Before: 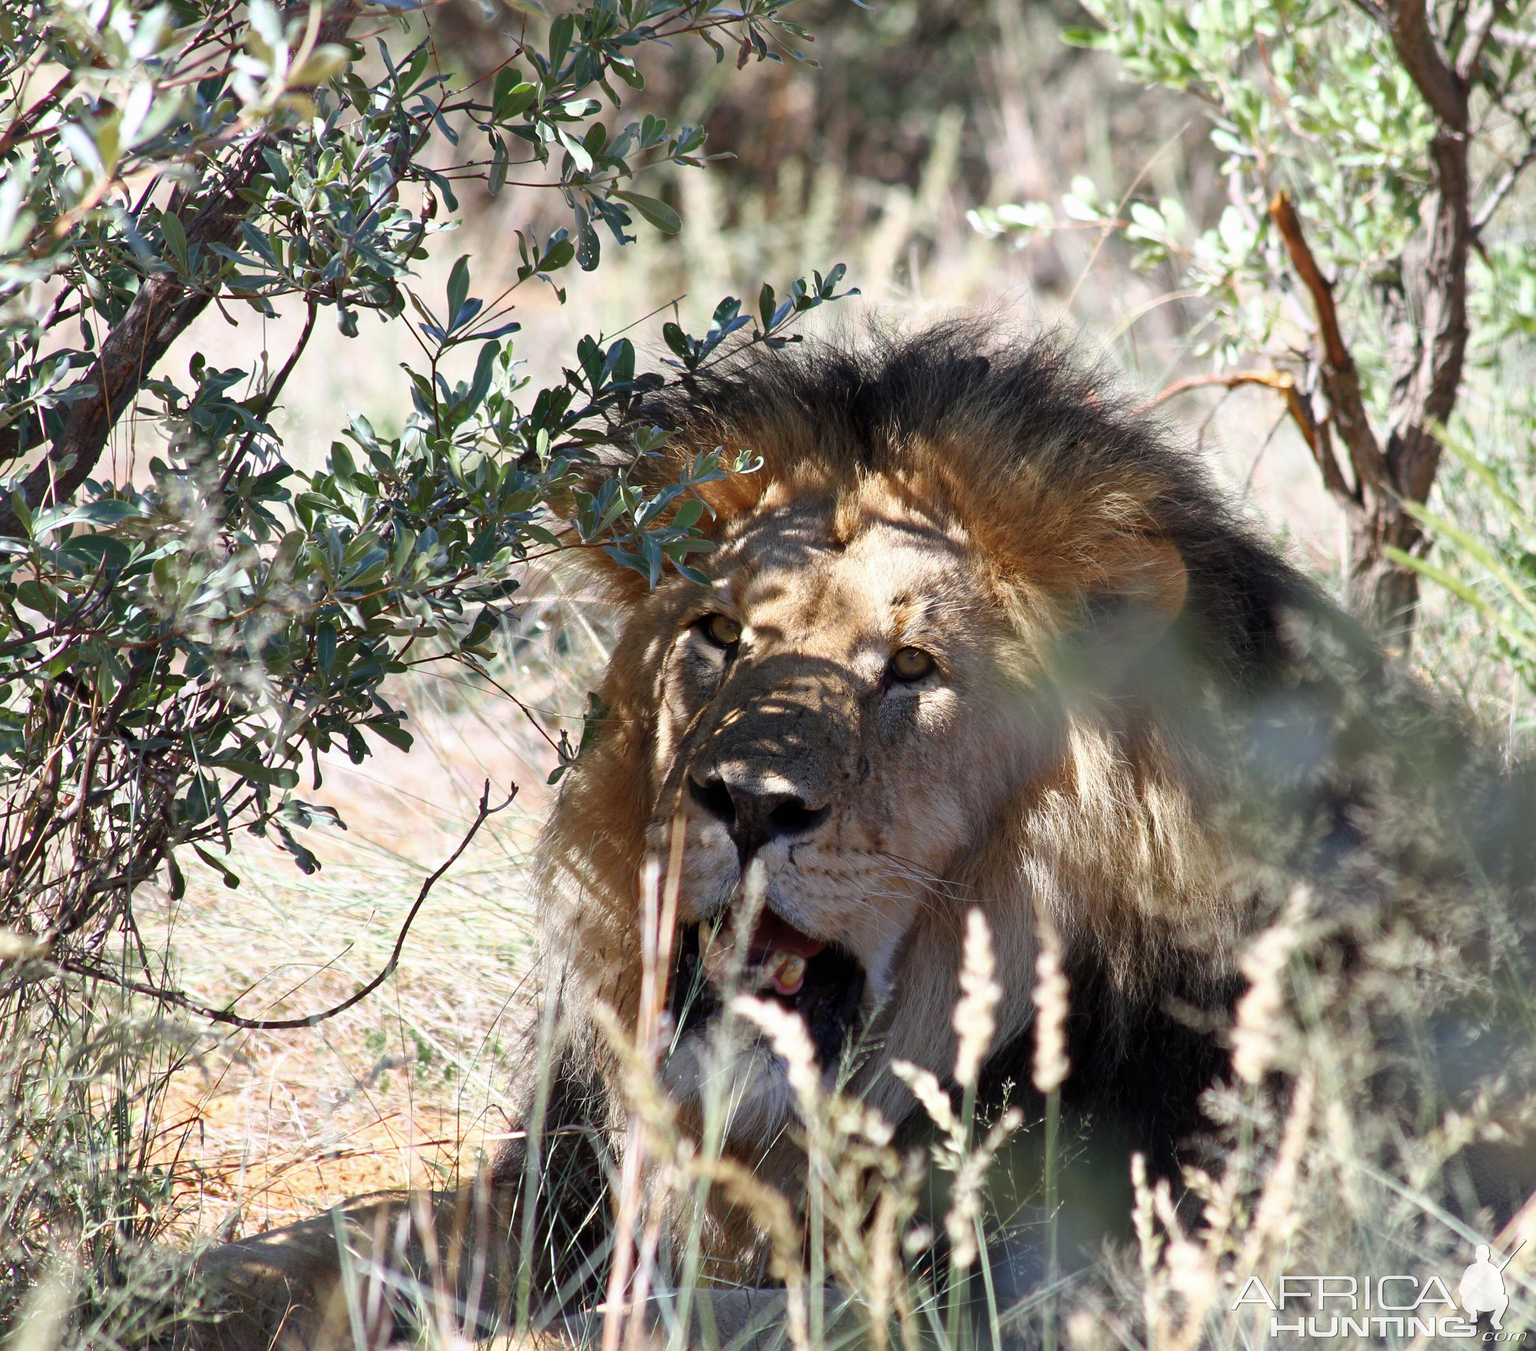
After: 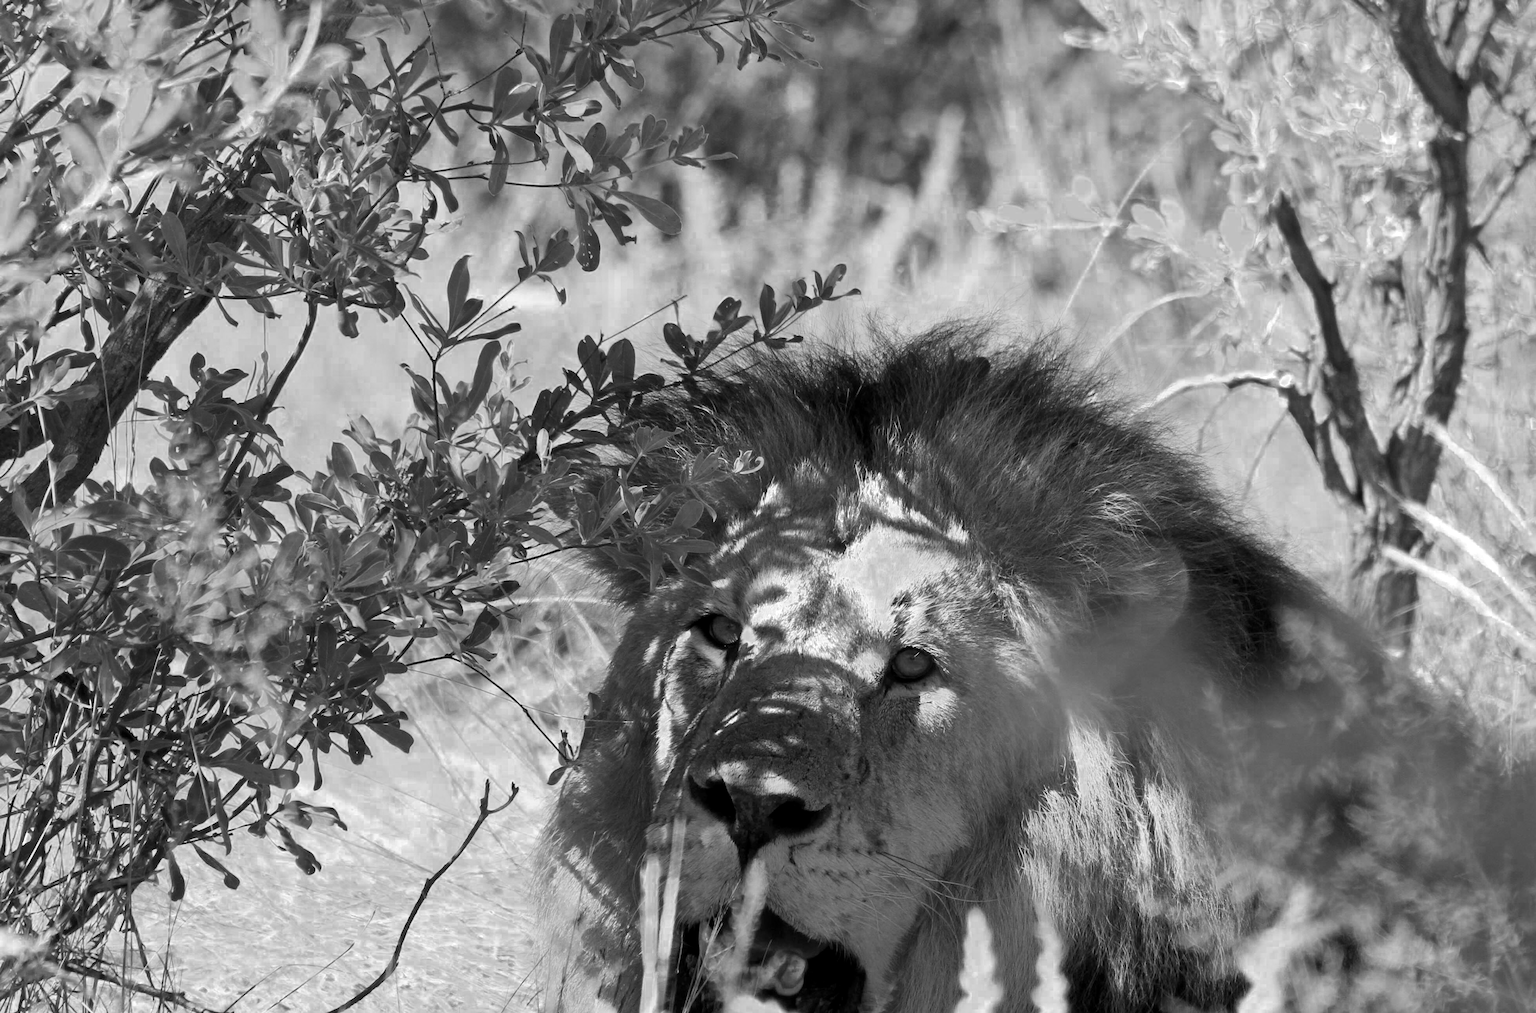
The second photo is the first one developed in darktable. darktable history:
crop: bottom 24.98%
color calibration: illuminant custom, x 0.388, y 0.387, temperature 3831.32 K
exposure: black level correction 0.002, exposure 0.297 EV, compensate exposure bias true, compensate highlight preservation false
color zones: curves: ch0 [(0.002, 0.429) (0.121, 0.212) (0.198, 0.113) (0.276, 0.344) (0.331, 0.541) (0.41, 0.56) (0.482, 0.289) (0.619, 0.227) (0.721, 0.18) (0.821, 0.435) (0.928, 0.555) (1, 0.587)]; ch1 [(0, 0) (0.143, 0) (0.286, 0) (0.429, 0) (0.571, 0) (0.714, 0) (0.857, 0)]
